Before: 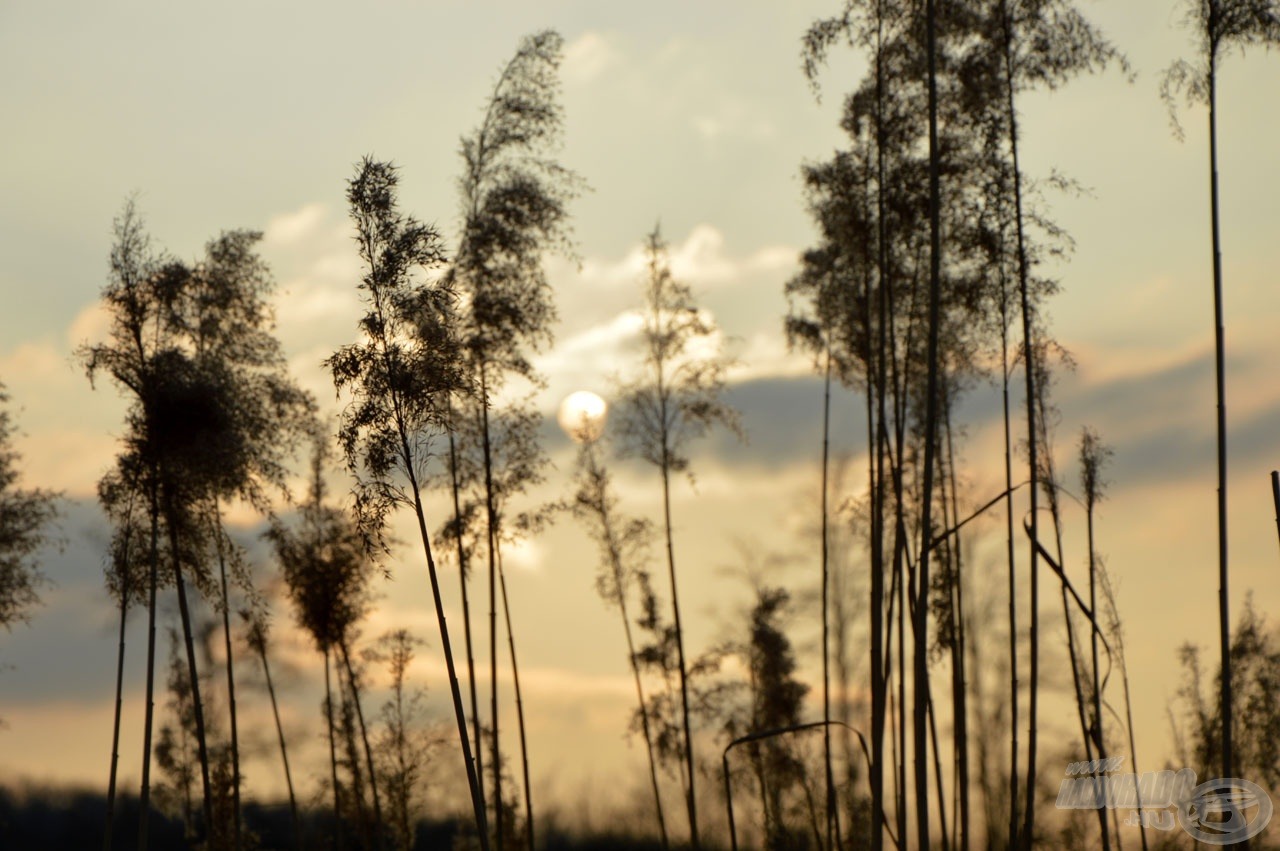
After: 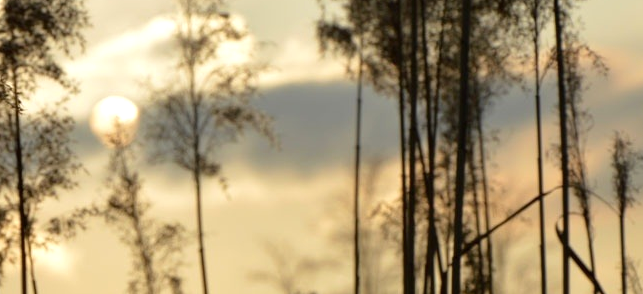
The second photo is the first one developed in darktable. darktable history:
crop: left 36.607%, top 34.735%, right 13.146%, bottom 30.611%
exposure: exposure 0.191 EV, compensate highlight preservation false
